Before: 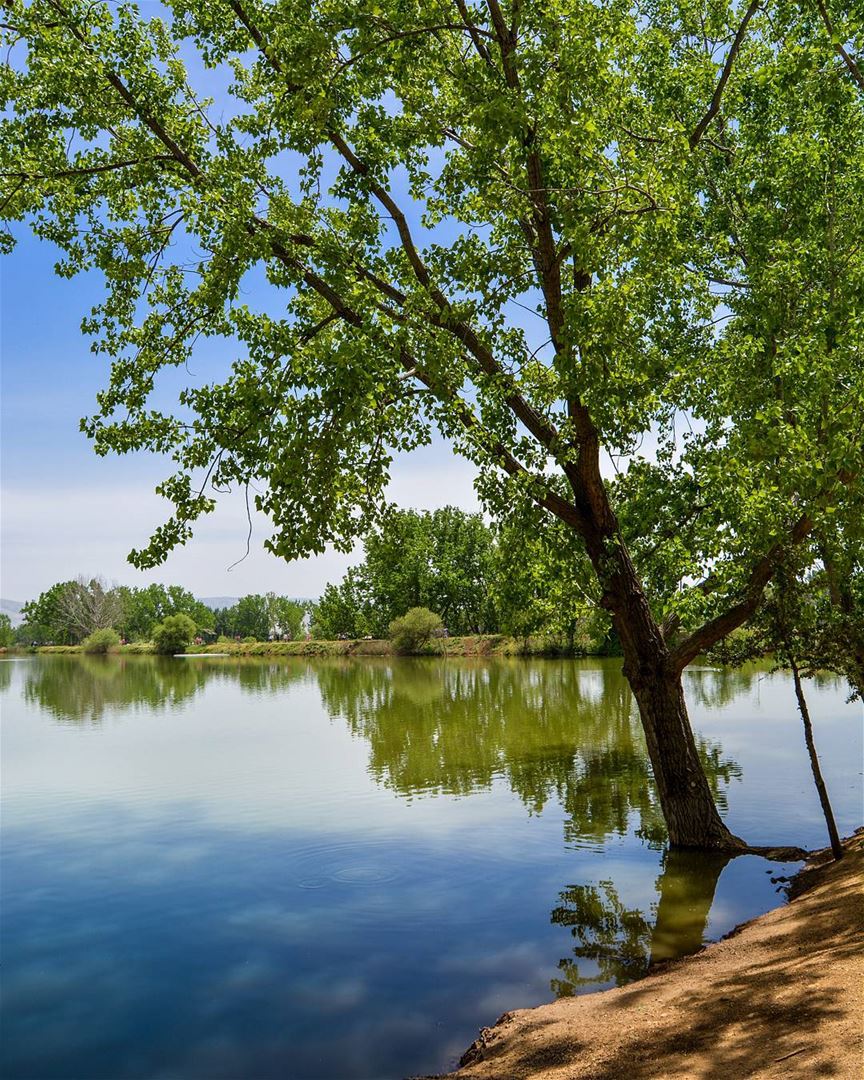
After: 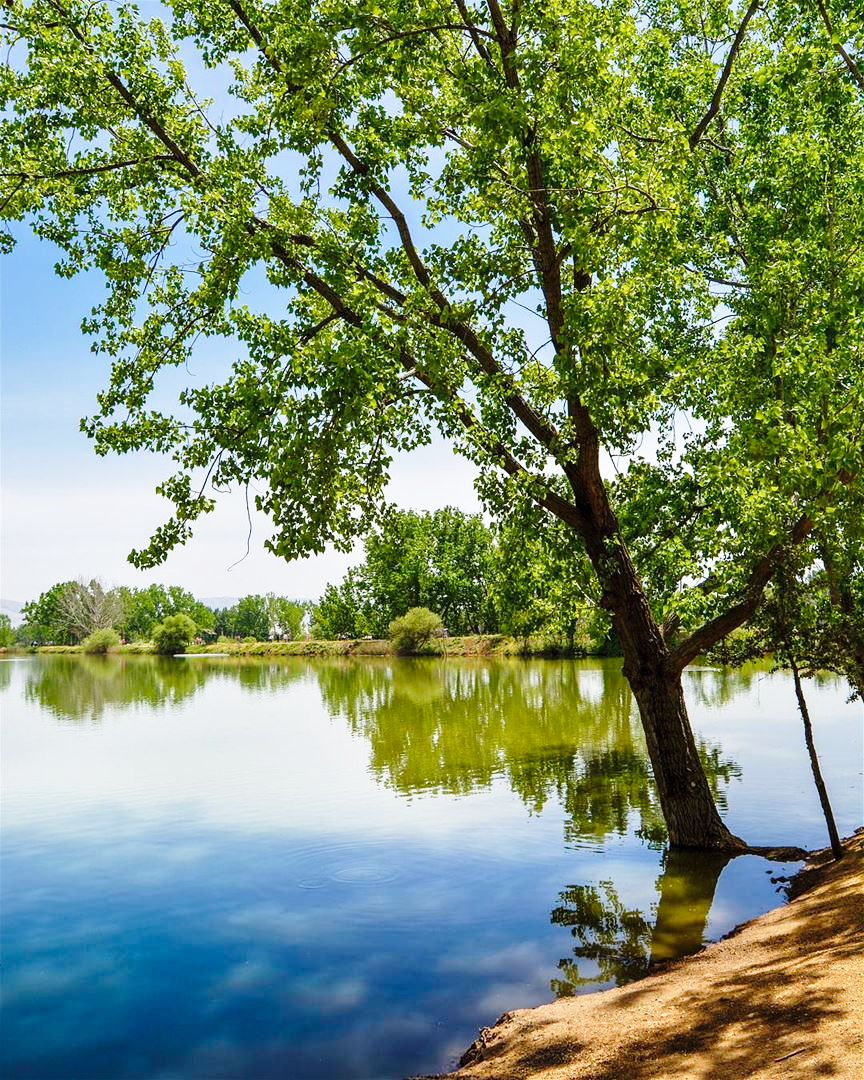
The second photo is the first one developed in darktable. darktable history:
base curve: curves: ch0 [(0, 0) (0.028, 0.03) (0.121, 0.232) (0.46, 0.748) (0.859, 0.968) (1, 1)], preserve colors none
shadows and highlights: shadows 25.4, highlights -26.14
